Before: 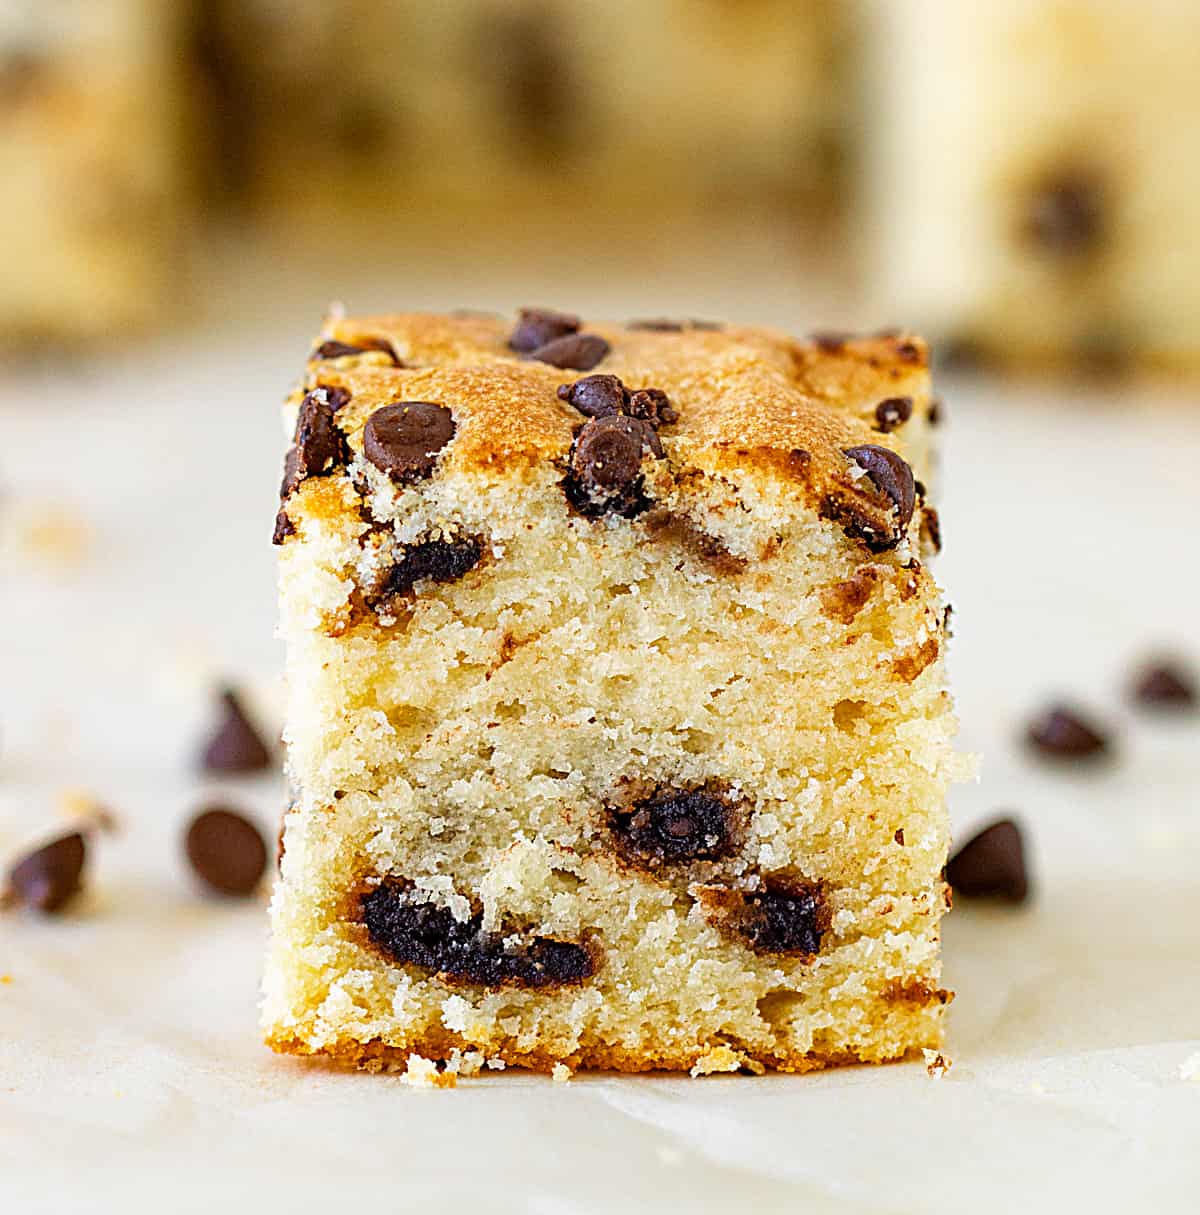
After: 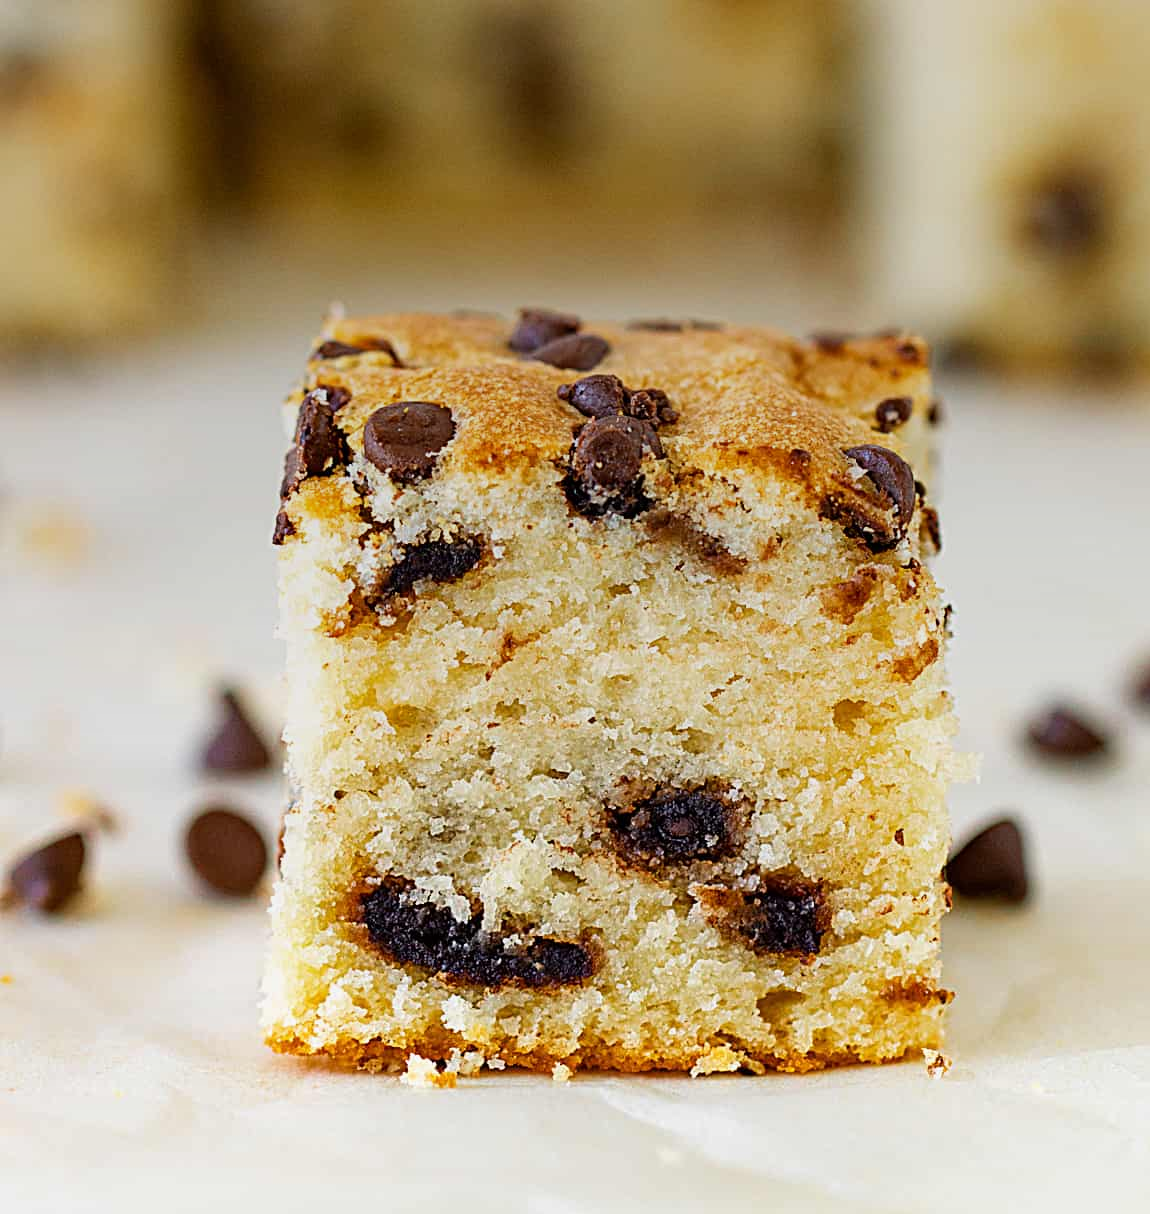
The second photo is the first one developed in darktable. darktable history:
crop: right 4.126%, bottom 0.031%
graduated density: rotation -0.352°, offset 57.64
